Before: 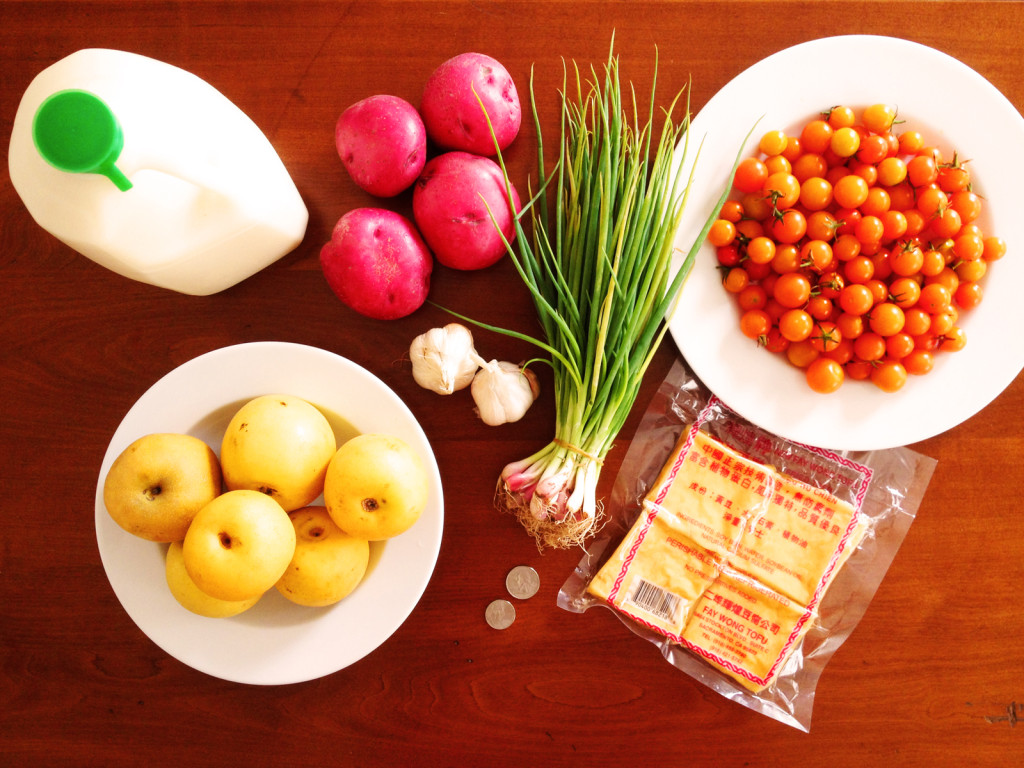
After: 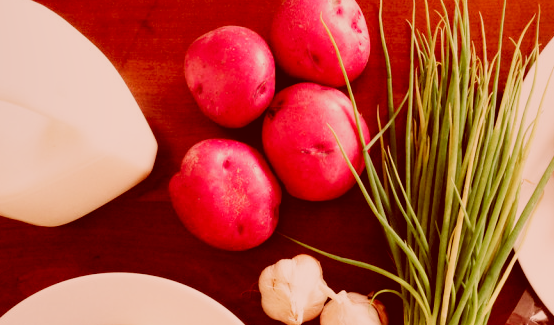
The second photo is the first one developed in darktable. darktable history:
shadows and highlights: soften with gaussian
filmic rgb: black relative exposure -7.98 EV, white relative exposure 3.91 EV, hardness 4.25, add noise in highlights 0, preserve chrominance luminance Y, color science v3 (2019), use custom middle-gray values true, contrast in highlights soft
crop: left 14.842%, top 9.057%, right 31.022%, bottom 48.507%
color correction: highlights a* 9.02, highlights b* 8.84, shadows a* 39.38, shadows b* 39.56, saturation 0.815
